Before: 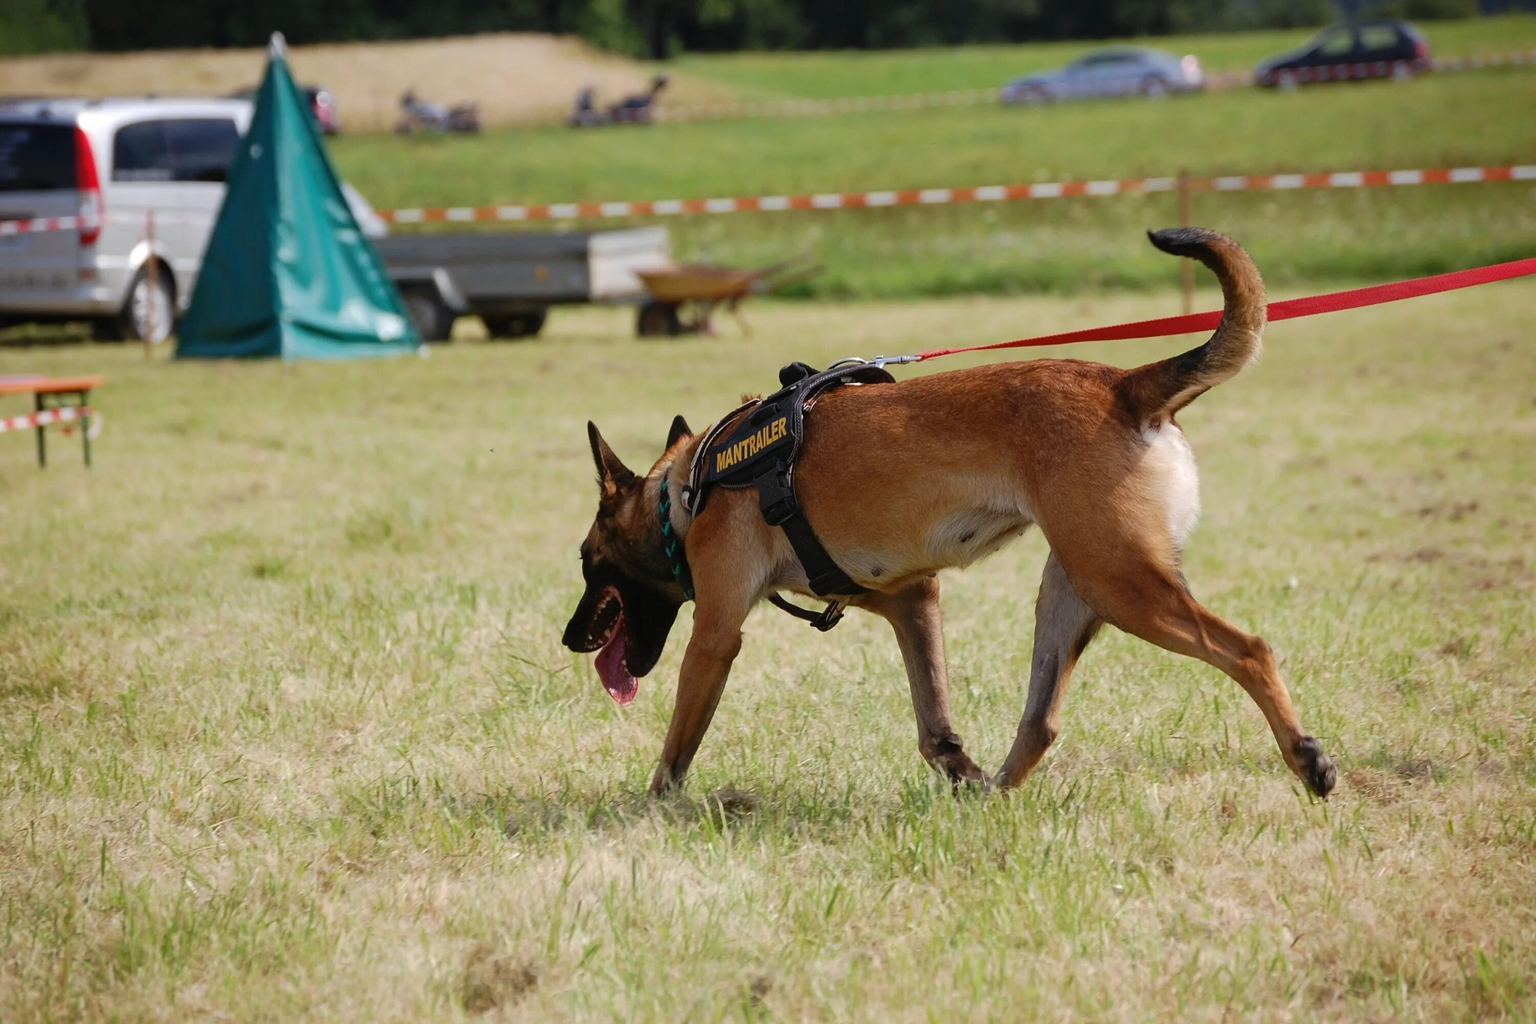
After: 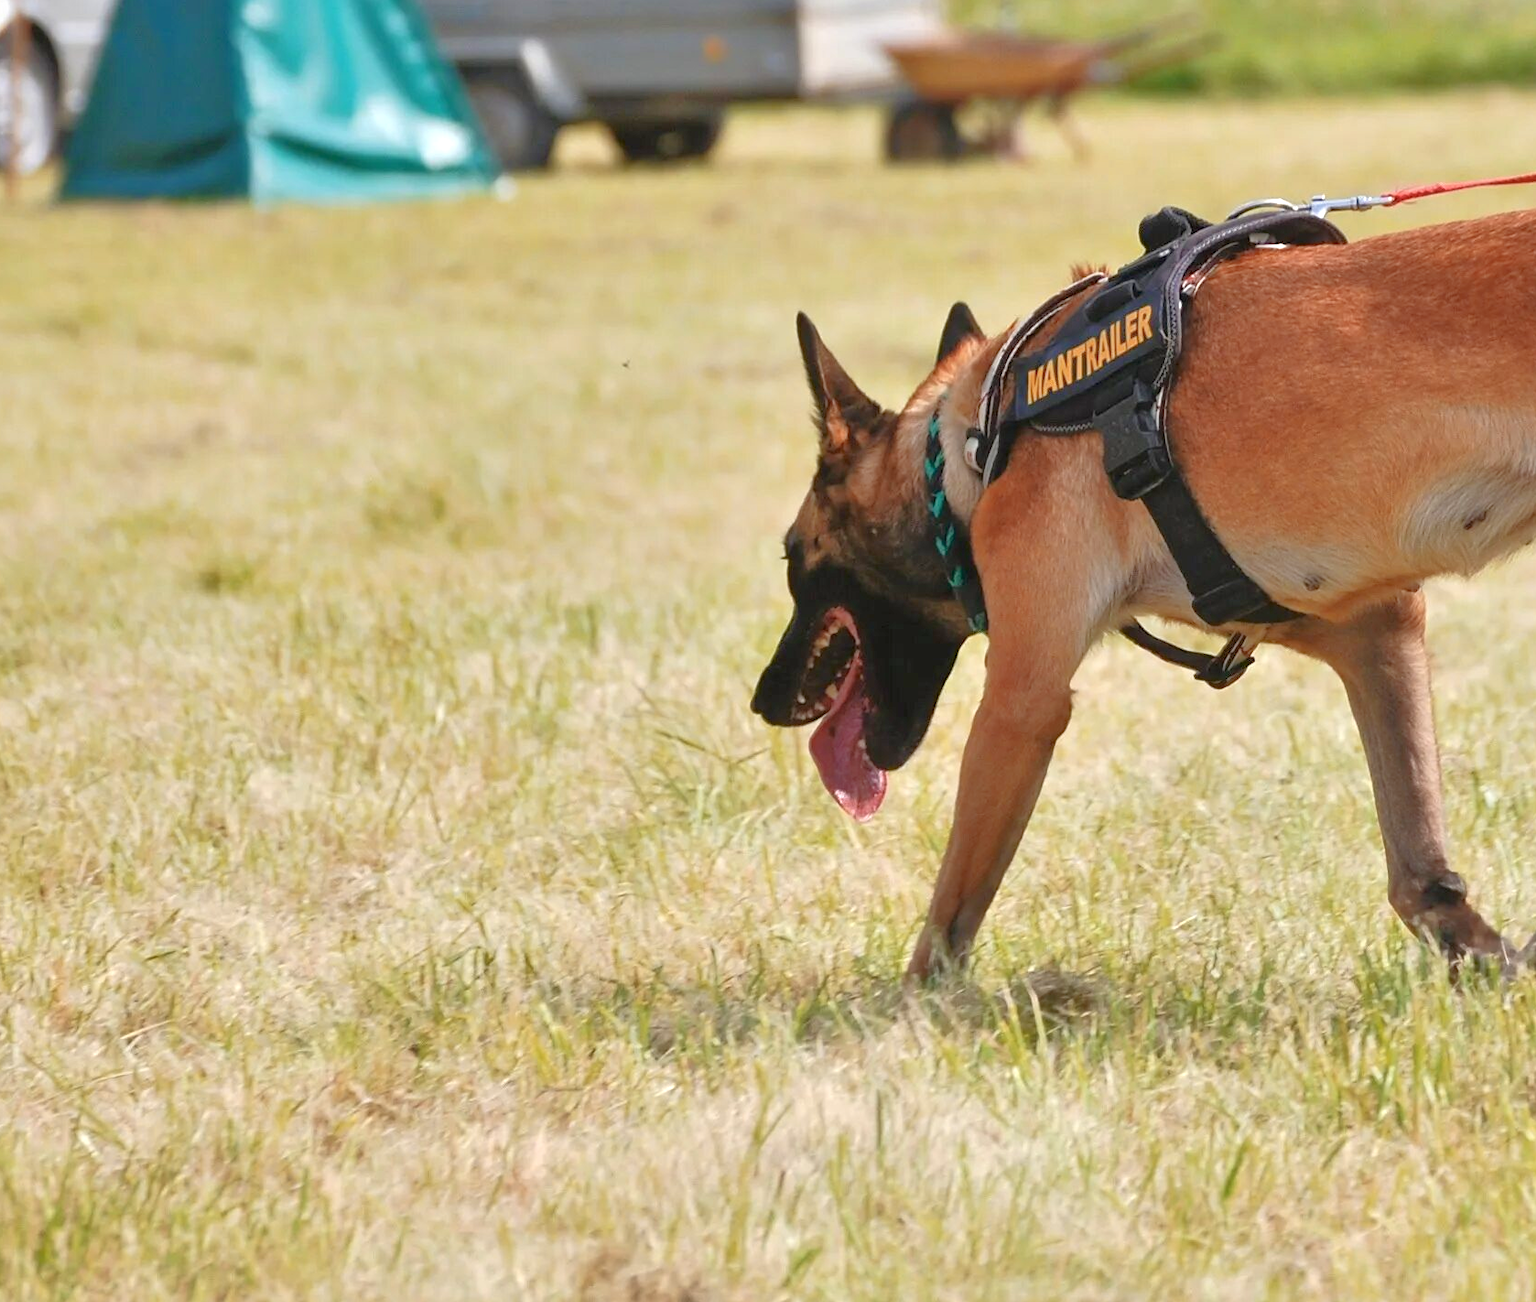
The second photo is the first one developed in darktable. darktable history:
tone equalizer: -8 EV 1.97 EV, -7 EV 1.98 EV, -6 EV 2 EV, -5 EV 1.99 EV, -4 EV 1.98 EV, -3 EV 1.49 EV, -2 EV 0.972 EV, -1 EV 0.502 EV
color zones: curves: ch1 [(0, 0.455) (0.063, 0.455) (0.286, 0.495) (0.429, 0.5) (0.571, 0.5) (0.714, 0.5) (0.857, 0.5) (1, 0.455)]; ch2 [(0, 0.532) (0.063, 0.521) (0.233, 0.447) (0.429, 0.489) (0.571, 0.5) (0.714, 0.5) (0.857, 0.5) (1, 0.532)]
crop: left 9.245%, top 24.054%, right 34.786%, bottom 4.752%
